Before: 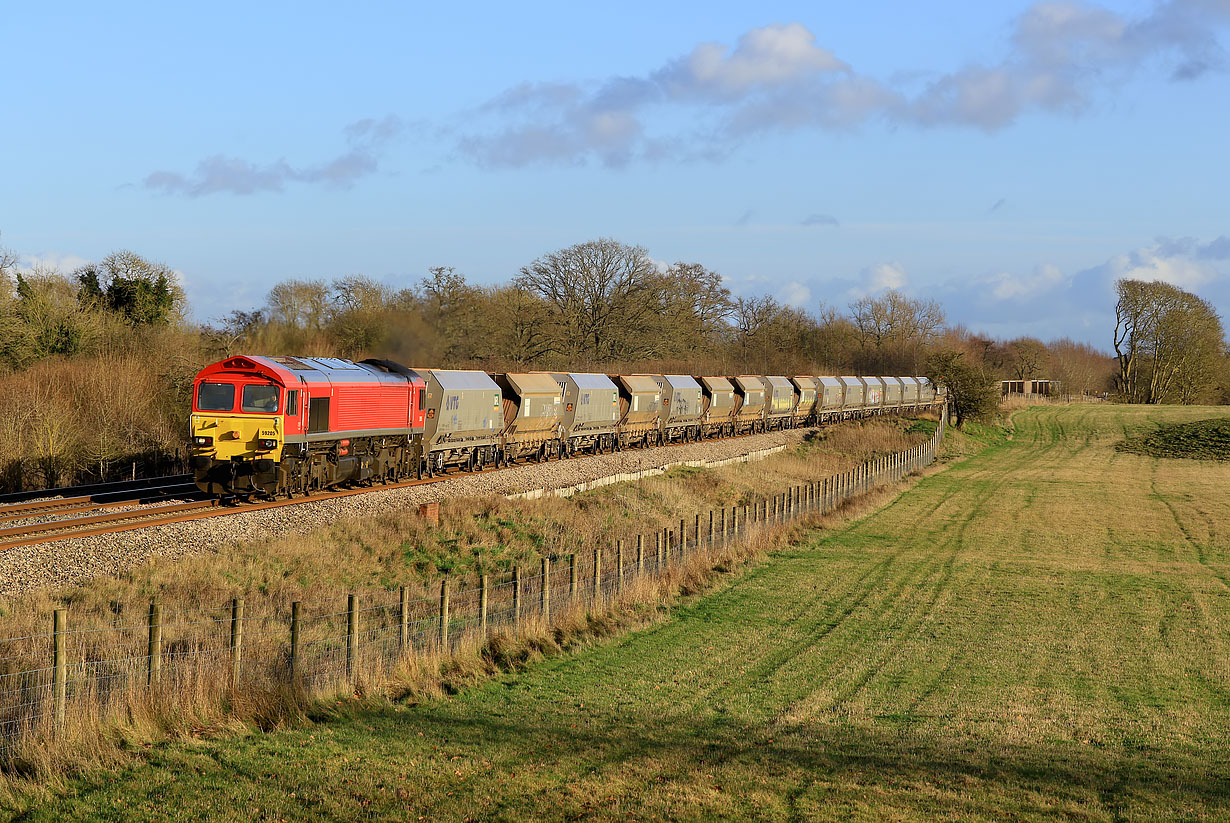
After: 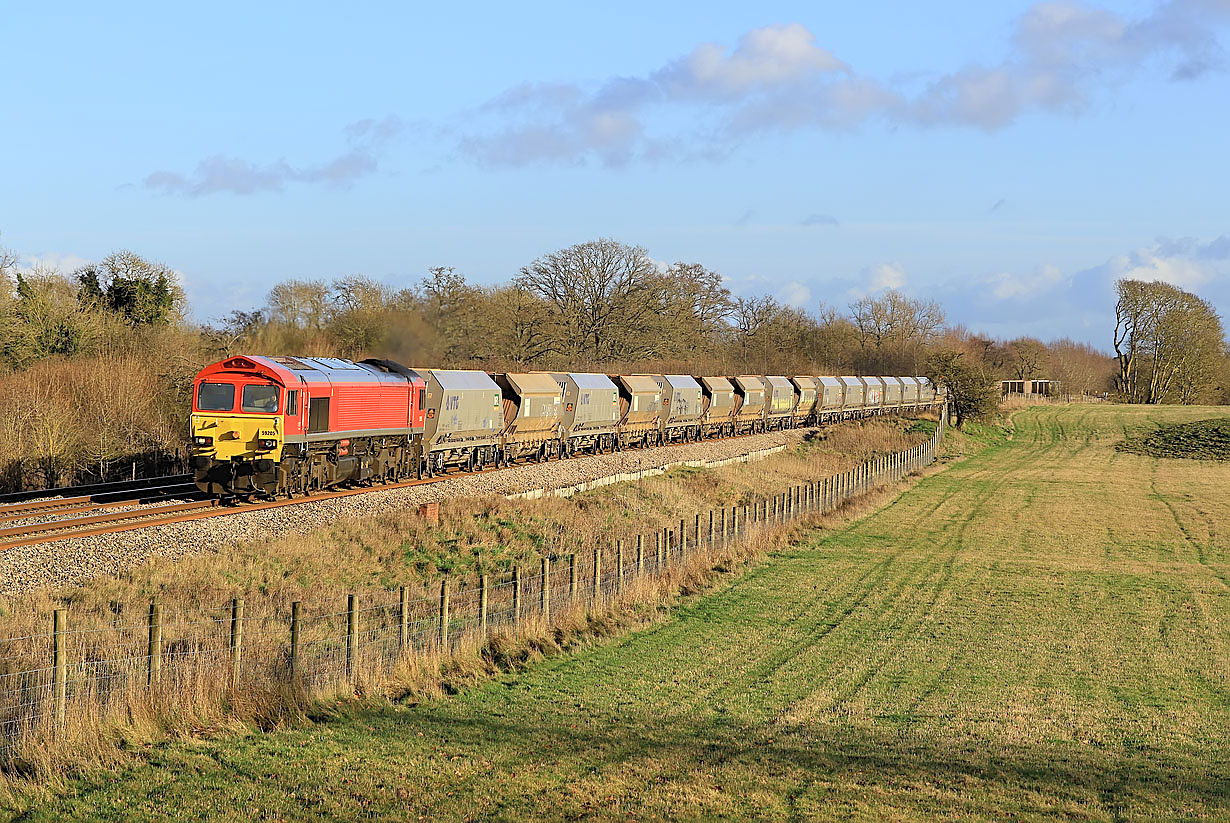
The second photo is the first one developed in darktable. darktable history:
shadows and highlights: shadows 43.24, highlights 8.32
sharpen: on, module defaults
contrast brightness saturation: brightness 0.126
